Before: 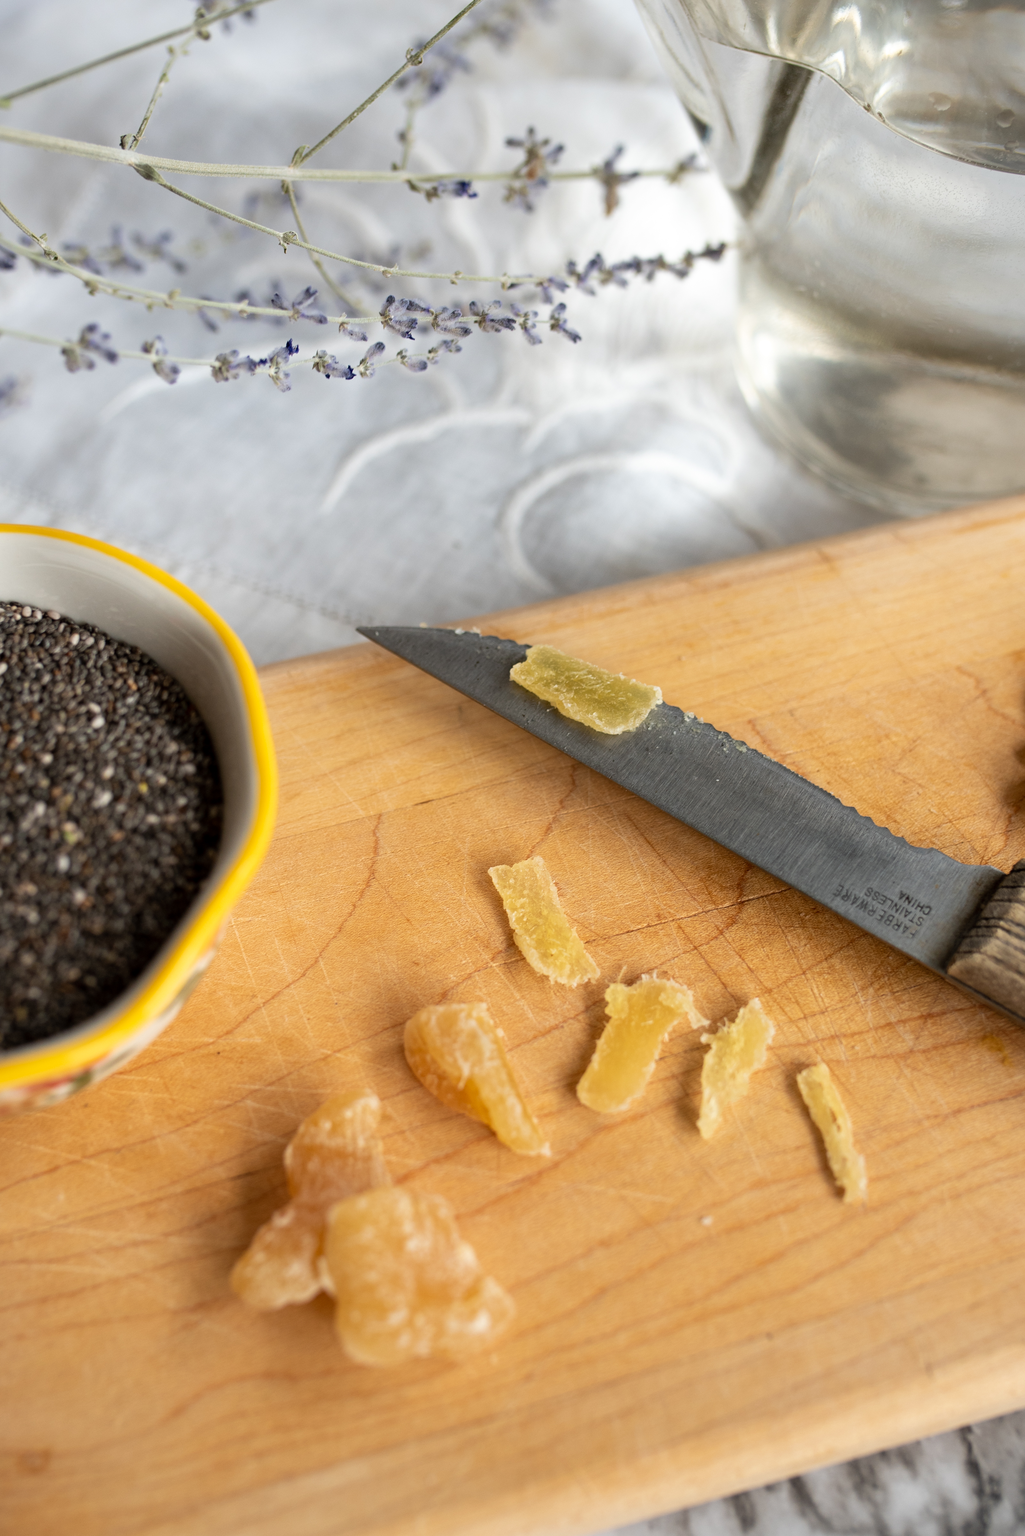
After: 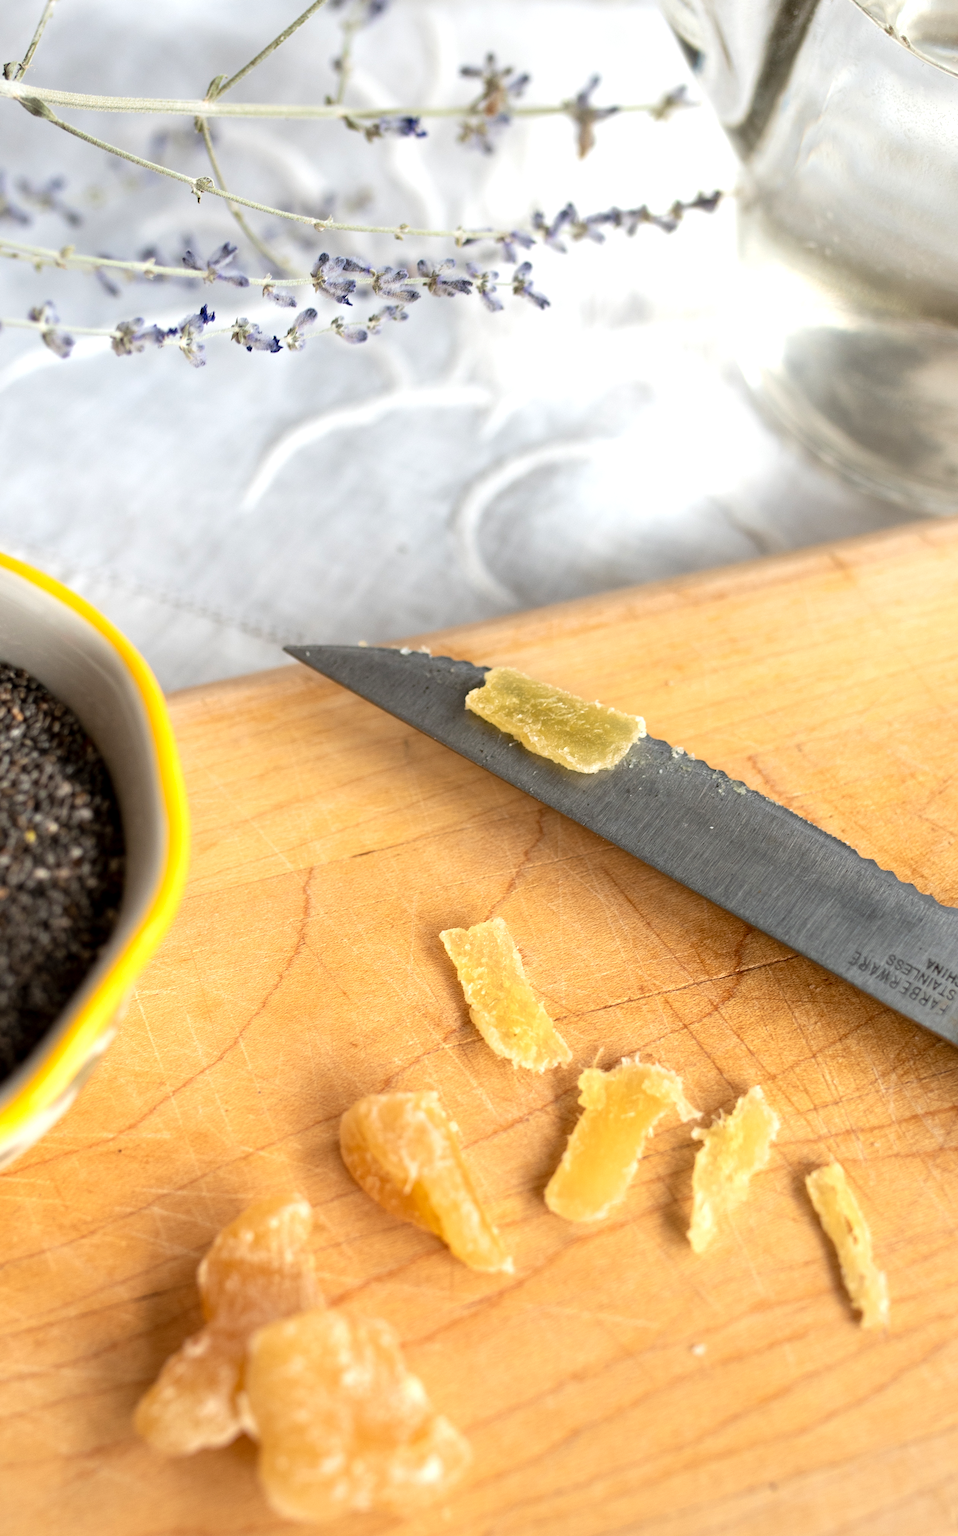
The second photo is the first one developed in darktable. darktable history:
crop: left 11.509%, top 5.357%, right 9.593%, bottom 10.261%
exposure: black level correction 0.001, exposure 0.5 EV, compensate highlight preservation false
